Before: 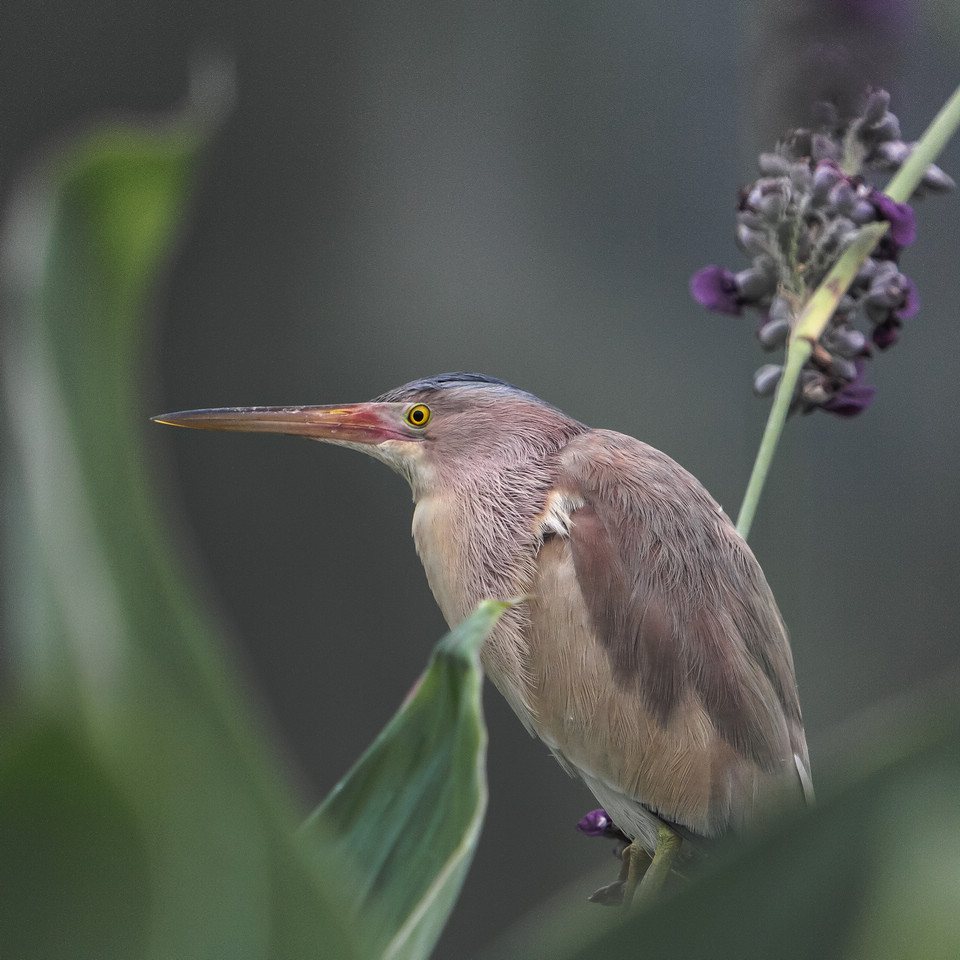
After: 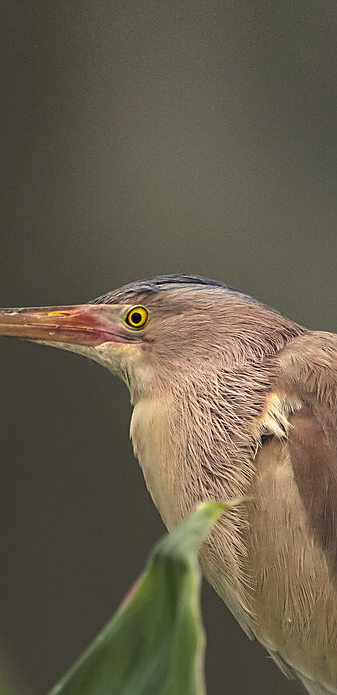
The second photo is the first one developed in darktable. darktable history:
color correction: highlights a* 2.72, highlights b* 22.8
sharpen: on, module defaults
white balance: red 1, blue 1
crop and rotate: left 29.476%, top 10.214%, right 35.32%, bottom 17.333%
